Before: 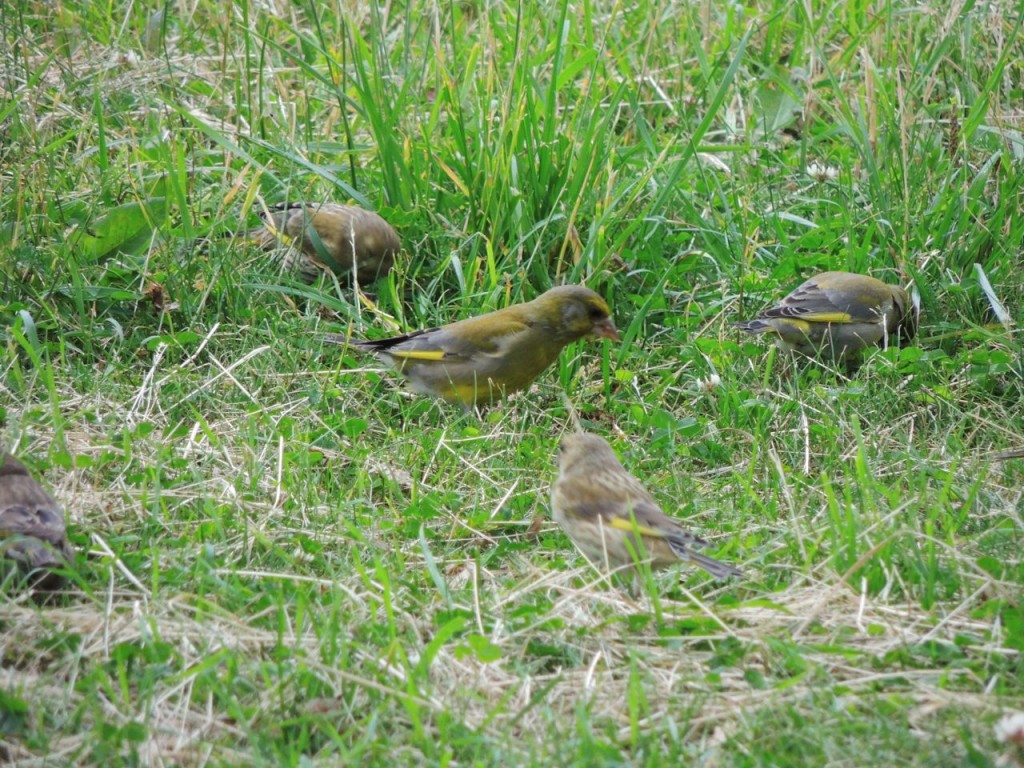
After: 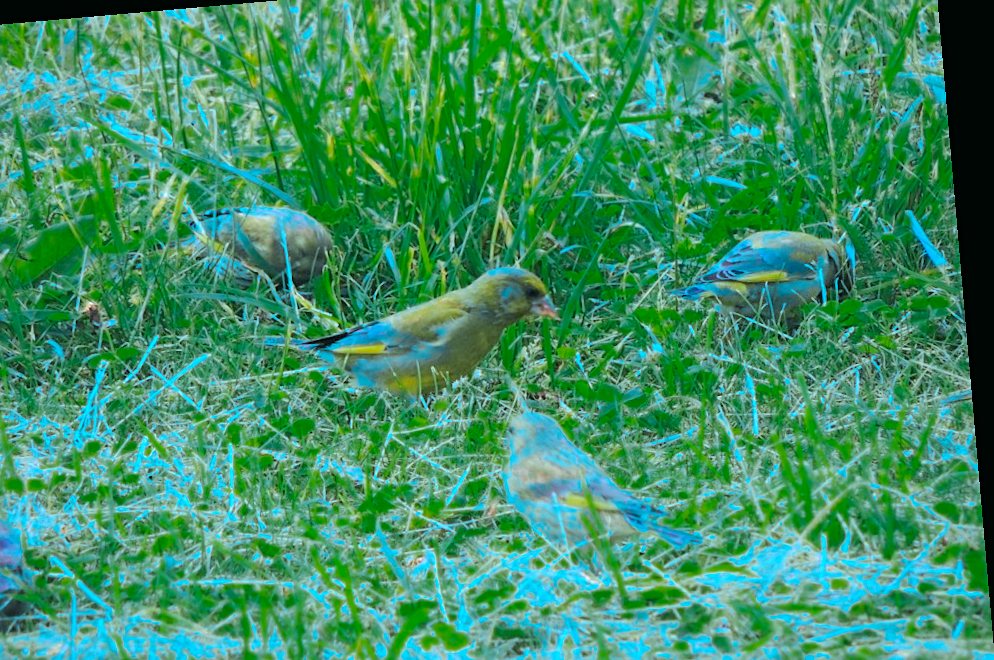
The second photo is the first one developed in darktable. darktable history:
sharpen: on, module defaults
exposure: black level correction 0, exposure 1.45 EV, compensate exposure bias true, compensate highlight preservation false
crop: left 8.155%, top 6.611%, bottom 15.385%
color zones: curves: ch0 [(0, 0.553) (0.123, 0.58) (0.23, 0.419) (0.468, 0.155) (0.605, 0.132) (0.723, 0.063) (0.833, 0.172) (0.921, 0.468)]; ch1 [(0.025, 0.645) (0.229, 0.584) (0.326, 0.551) (0.537, 0.446) (0.599, 0.911) (0.708, 1) (0.805, 0.944)]; ch2 [(0.086, 0.468) (0.254, 0.464) (0.638, 0.564) (0.702, 0.592) (0.768, 0.564)]
tone curve: curves: ch0 [(0, 0) (0.822, 0.825) (0.994, 0.955)]; ch1 [(0, 0) (0.226, 0.261) (0.383, 0.397) (0.46, 0.46) (0.498, 0.479) (0.524, 0.523) (0.578, 0.575) (1, 1)]; ch2 [(0, 0) (0.438, 0.456) (0.5, 0.498) (0.547, 0.515) (0.597, 0.58) (0.629, 0.603) (1, 1)], color space Lab, independent channels, preserve colors none
color correction: highlights a* -11.71, highlights b* -15.58
rotate and perspective: rotation -4.98°, automatic cropping off
